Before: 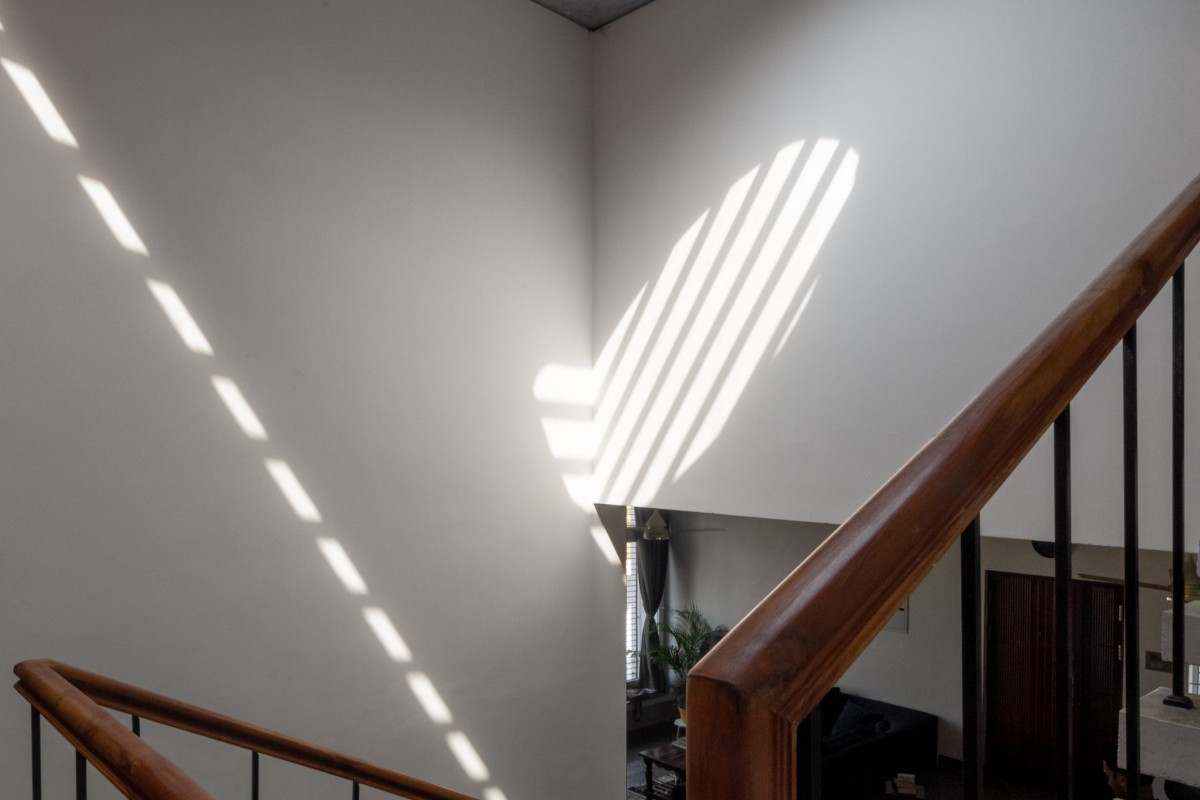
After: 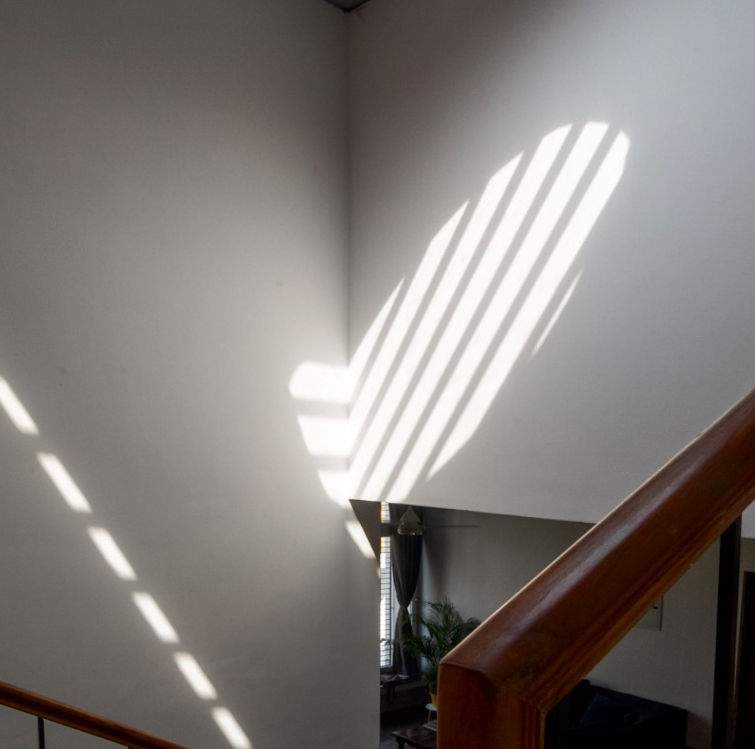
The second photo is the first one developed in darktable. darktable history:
tone equalizer: on, module defaults
crop and rotate: left 15.446%, right 17.836%
rotate and perspective: rotation 0.062°, lens shift (vertical) 0.115, lens shift (horizontal) -0.133, crop left 0.047, crop right 0.94, crop top 0.061, crop bottom 0.94
contrast brightness saturation: contrast 0.07, brightness -0.14, saturation 0.11
